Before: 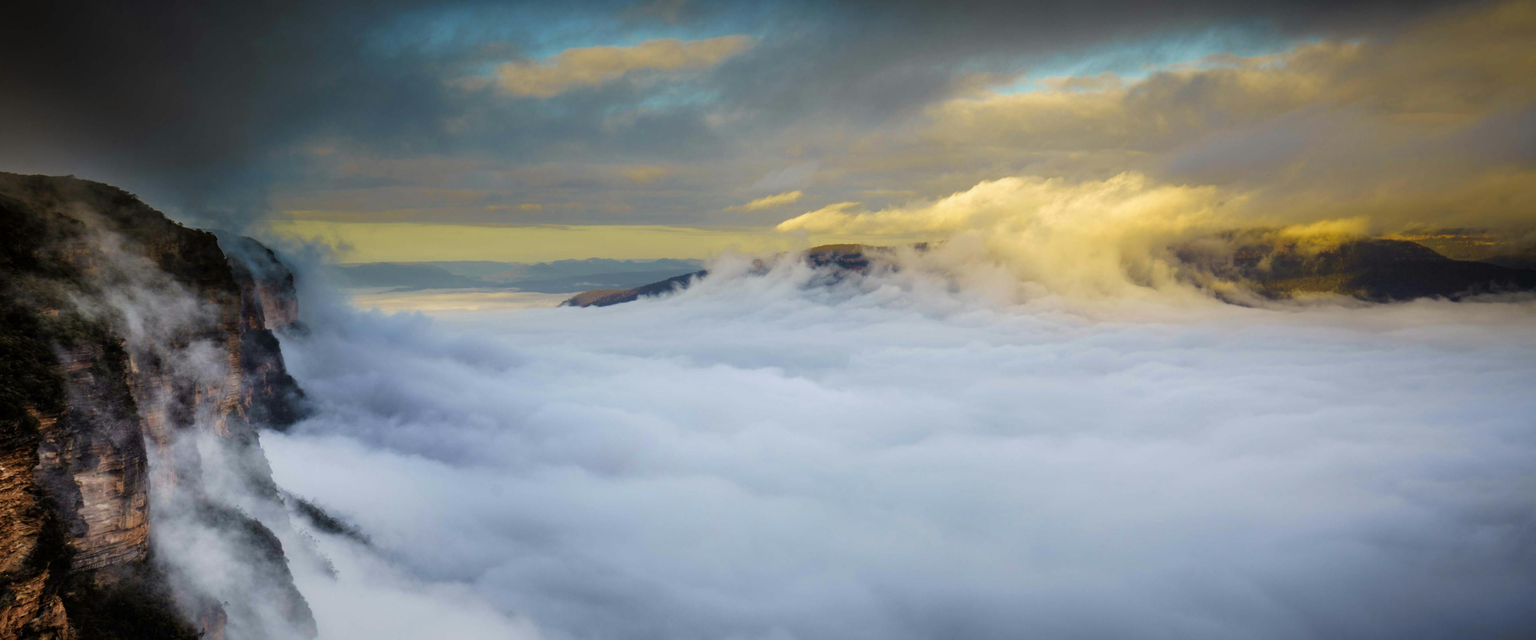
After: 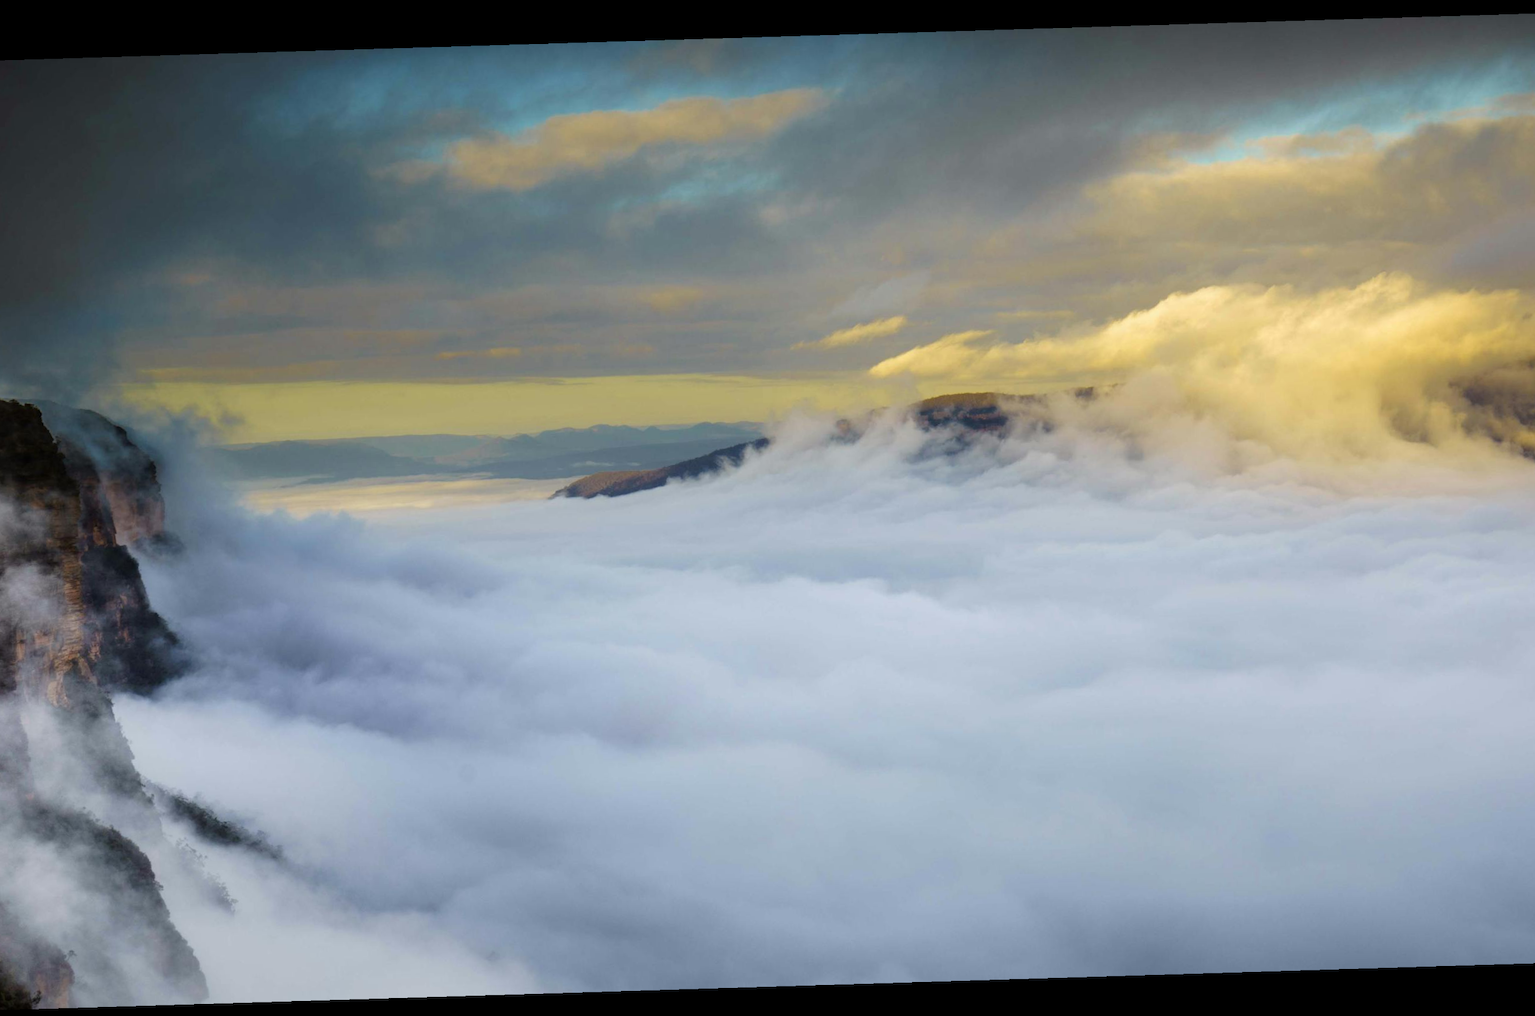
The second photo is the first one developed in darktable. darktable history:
rotate and perspective: rotation -1.75°, automatic cropping off
crop and rotate: left 12.648%, right 20.685%
